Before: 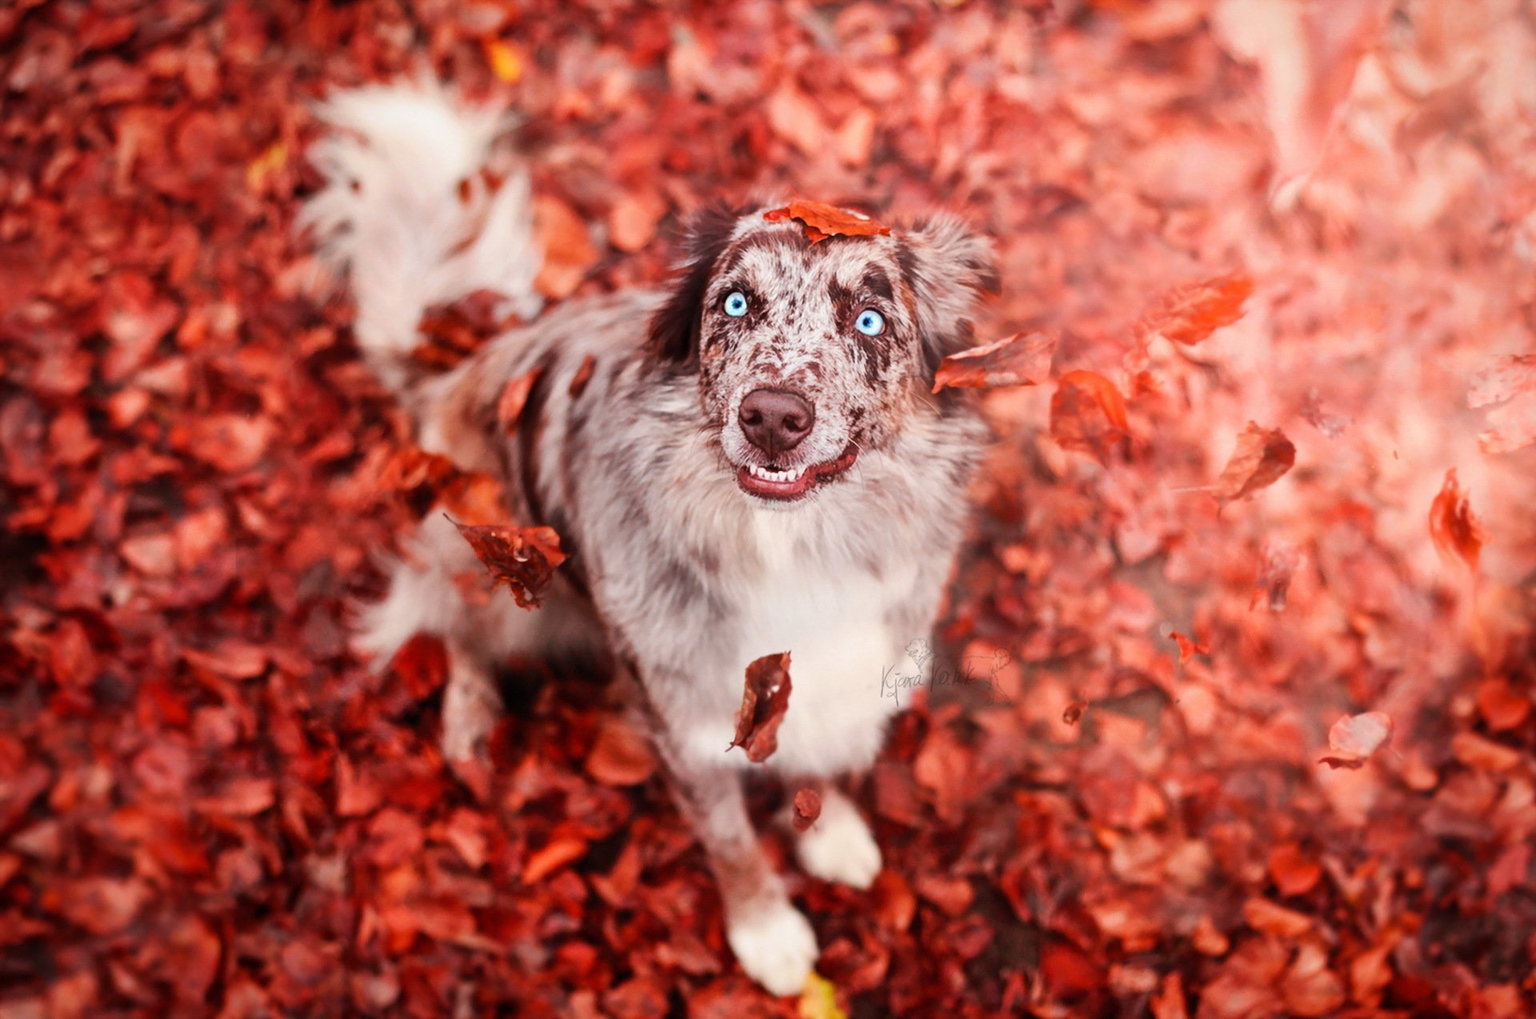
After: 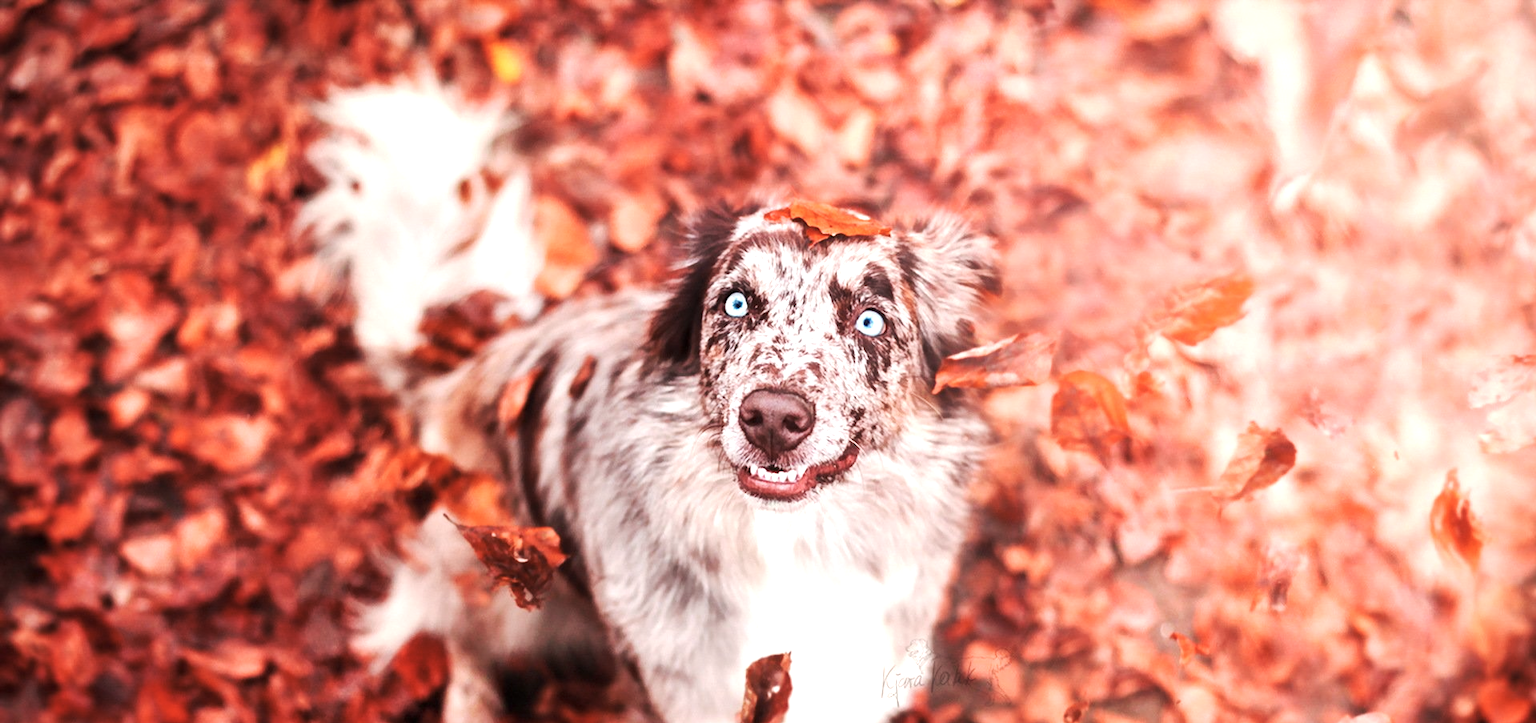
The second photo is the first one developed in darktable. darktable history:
tone curve: curves: ch0 [(0, 0) (0.339, 0.306) (0.687, 0.706) (1, 1)], preserve colors none
crop: right 0%, bottom 29.042%
exposure: exposure 0.741 EV, compensate exposure bias true, compensate highlight preservation false
color correction: highlights b* -0.034, saturation 0.773
